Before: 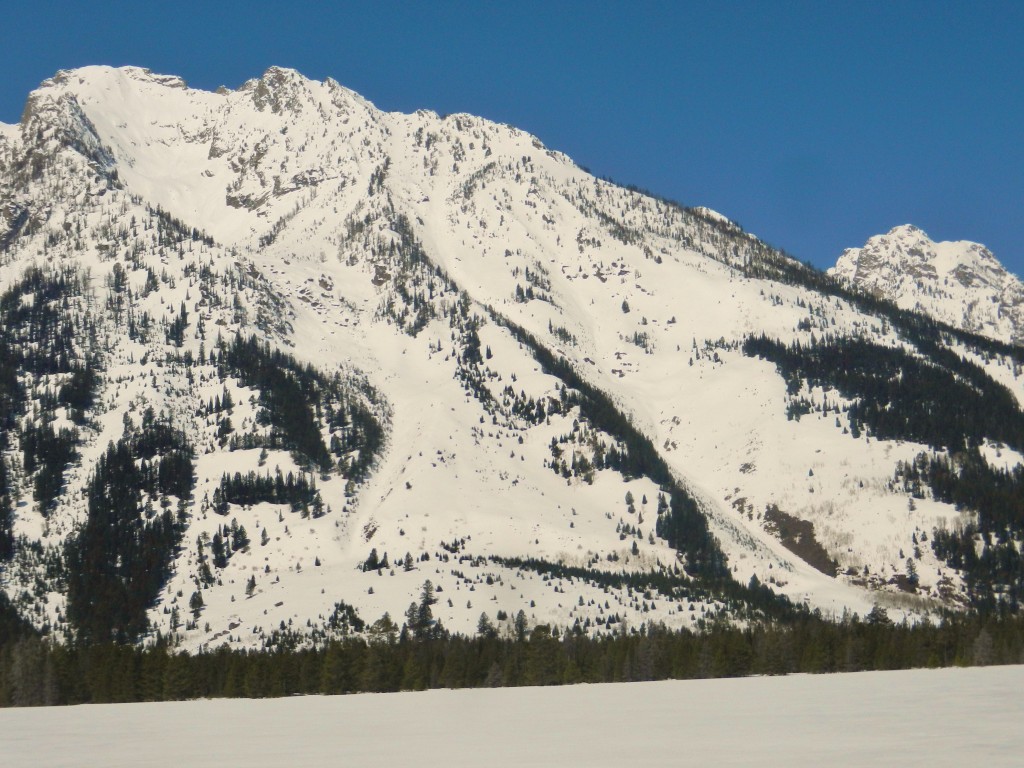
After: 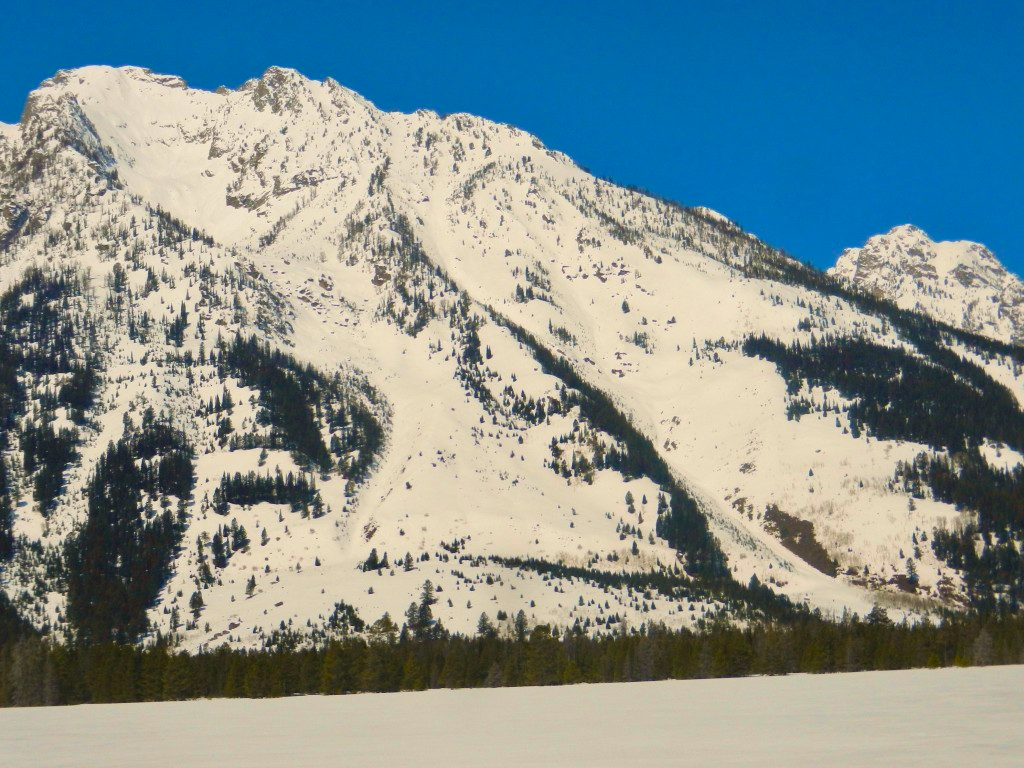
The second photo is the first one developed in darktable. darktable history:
color zones: curves: ch1 [(0.309, 0.524) (0.41, 0.329) (0.508, 0.509)]; ch2 [(0.25, 0.457) (0.75, 0.5)]
color balance rgb: linear chroma grading › global chroma 15%, perceptual saturation grading › global saturation 30%
